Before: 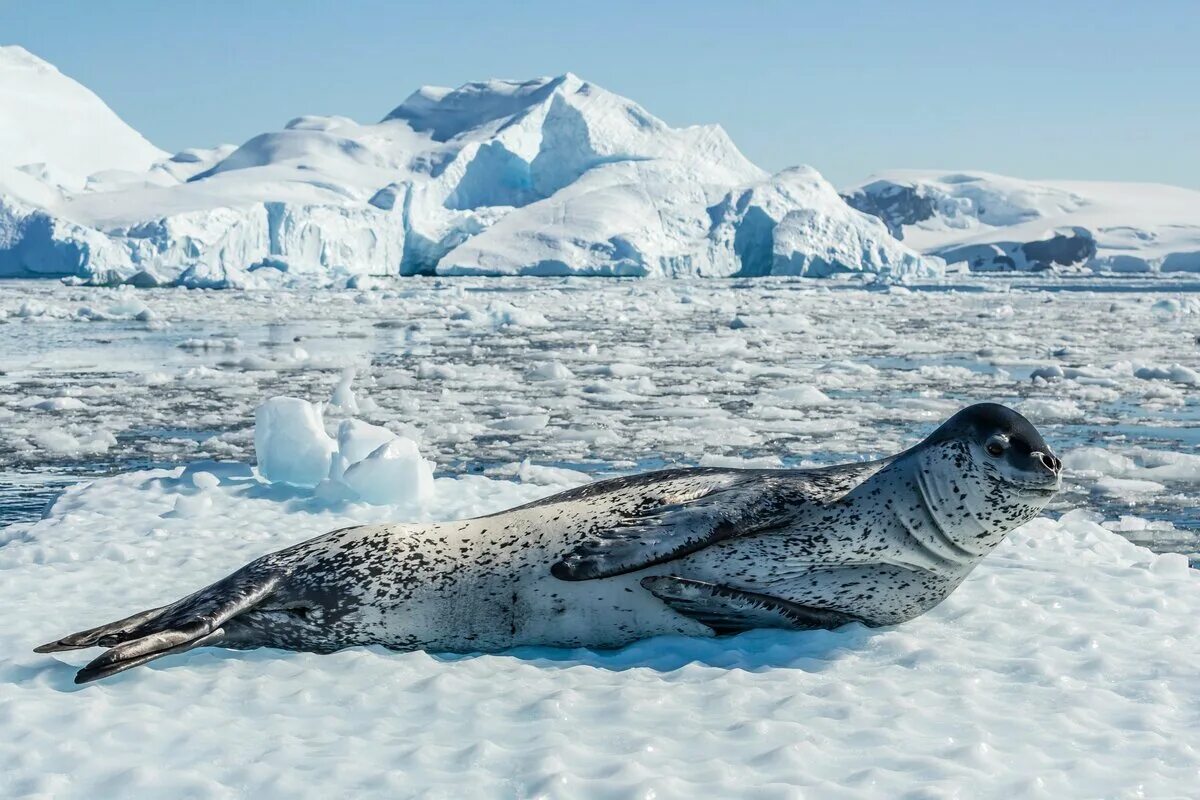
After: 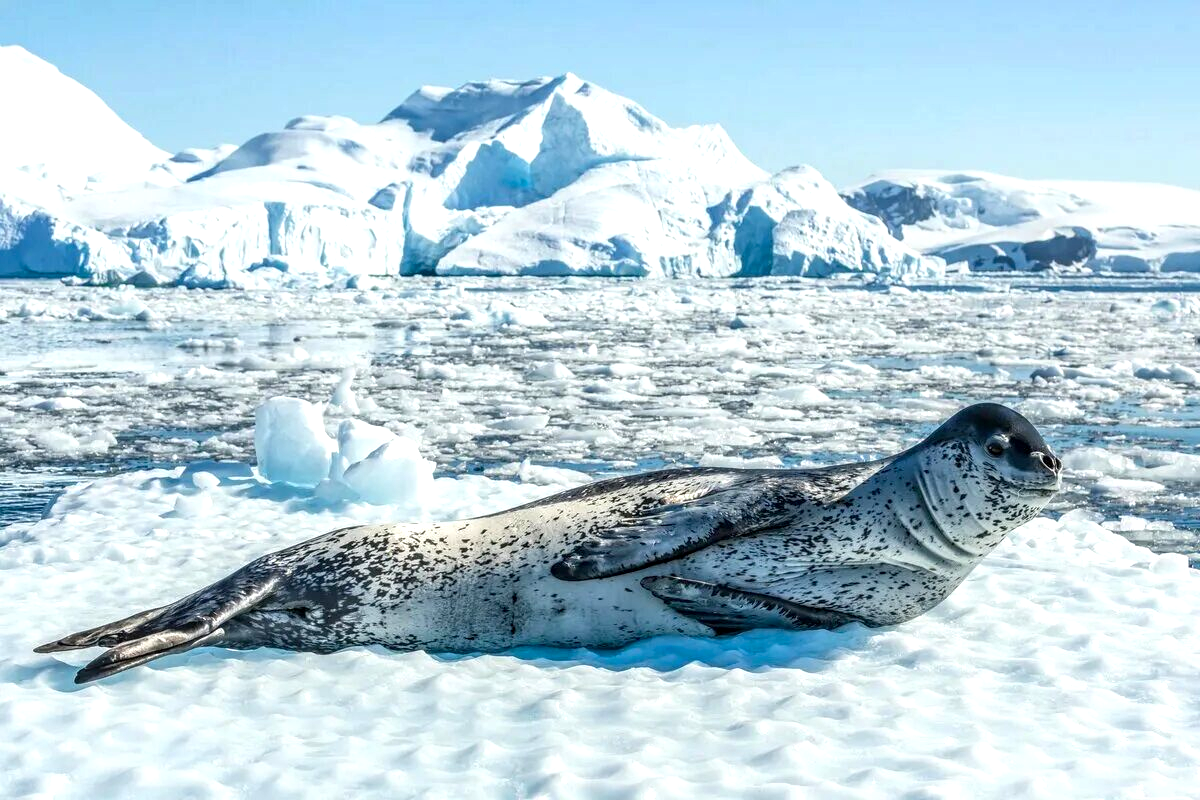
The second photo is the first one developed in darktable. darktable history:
exposure: black level correction 0.001, exposure 0.5 EV, compensate exposure bias true, compensate highlight preservation false
contrast brightness saturation: saturation 0.1
local contrast: on, module defaults
